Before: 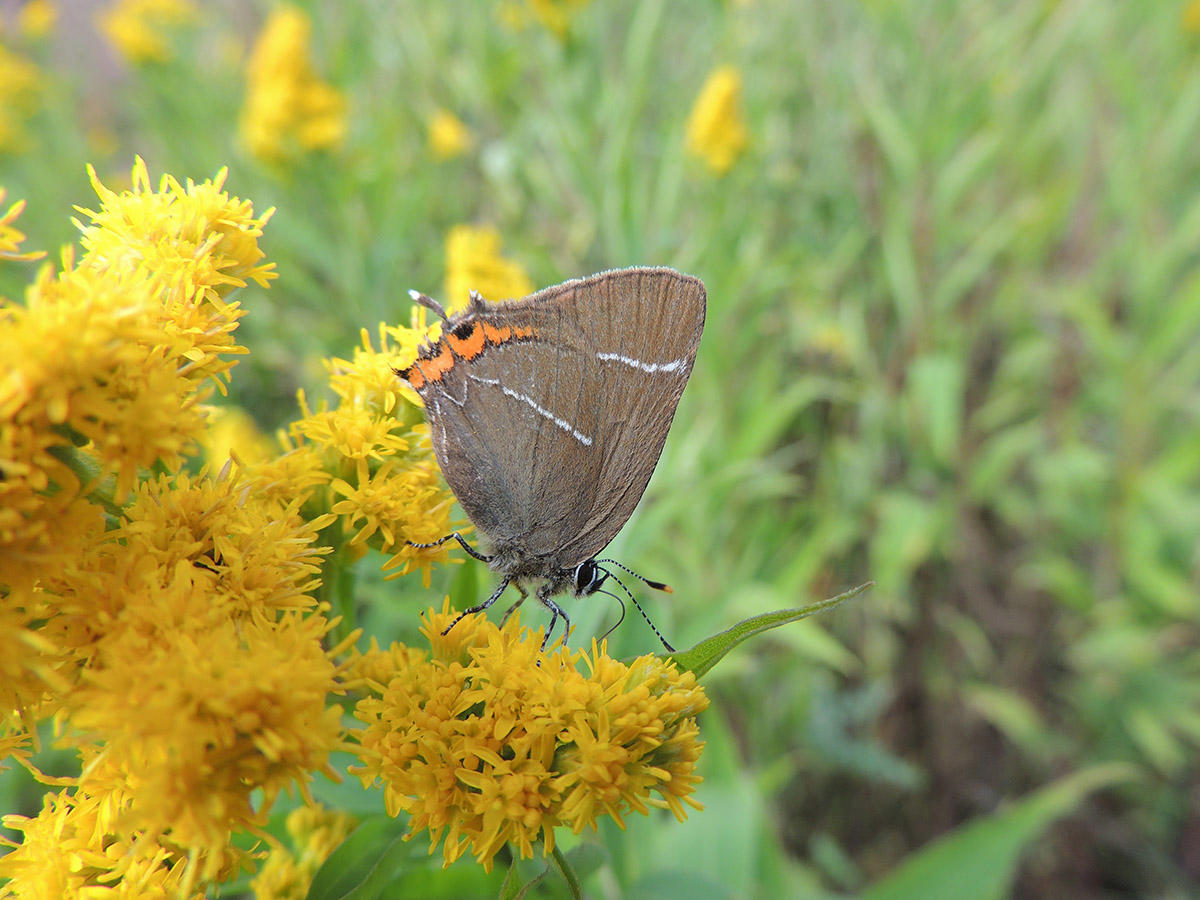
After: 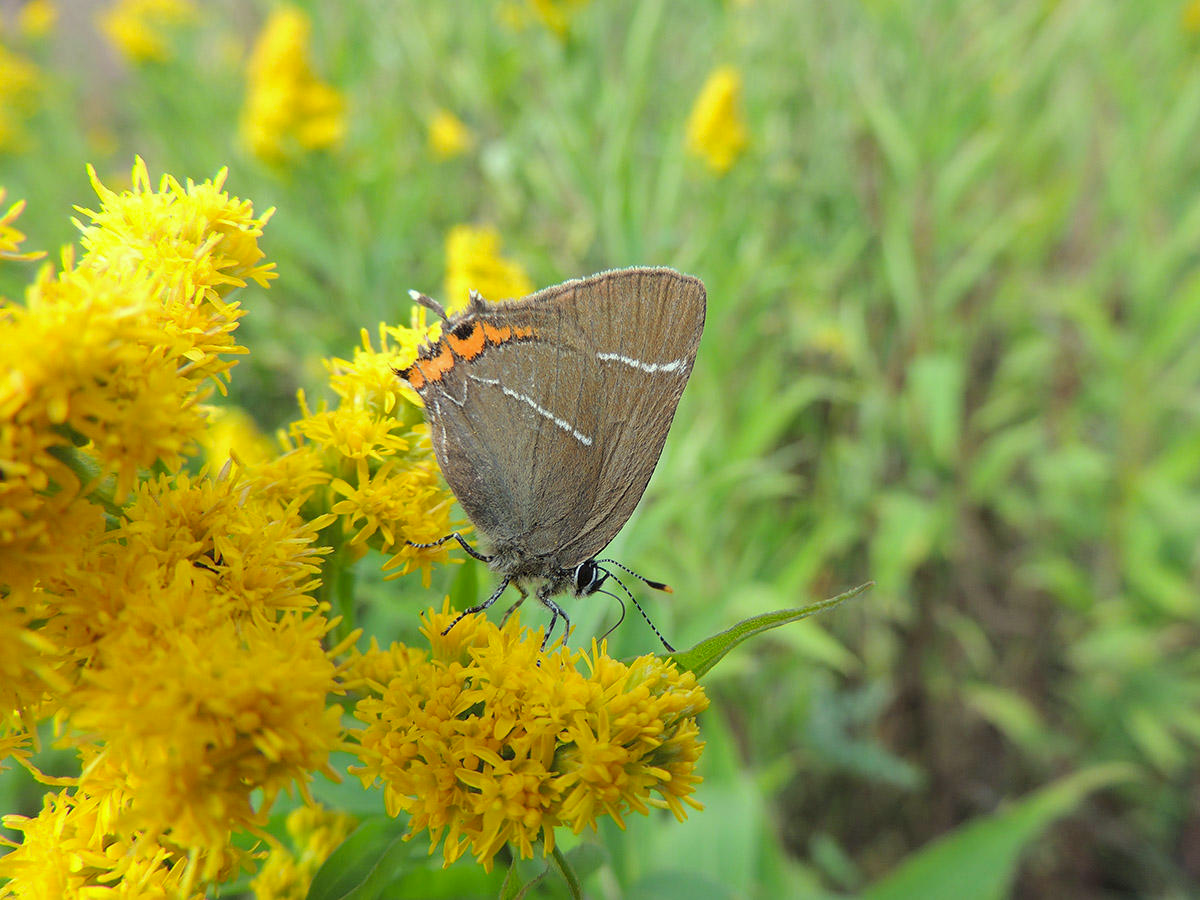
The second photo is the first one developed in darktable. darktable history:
color correction: highlights a* -5.94, highlights b* 11.19
